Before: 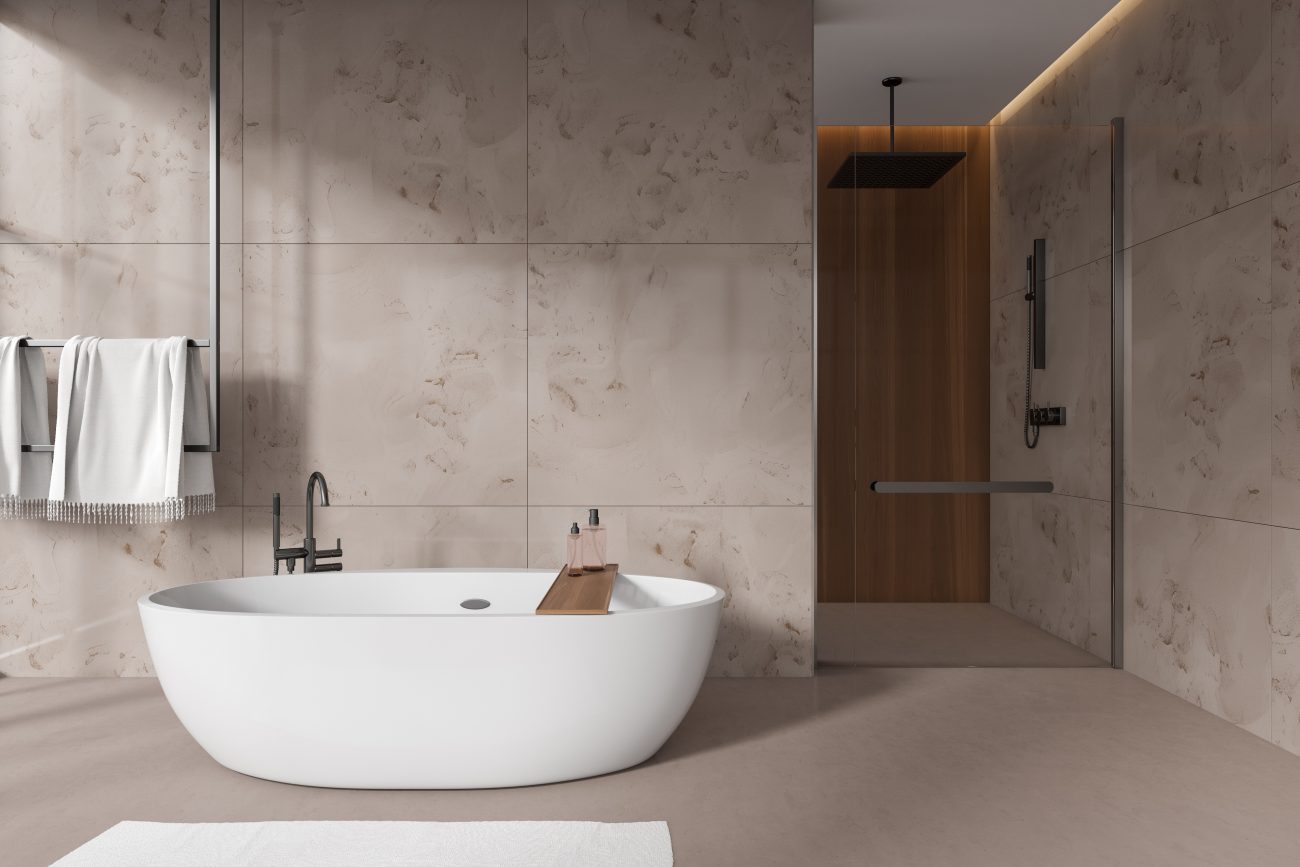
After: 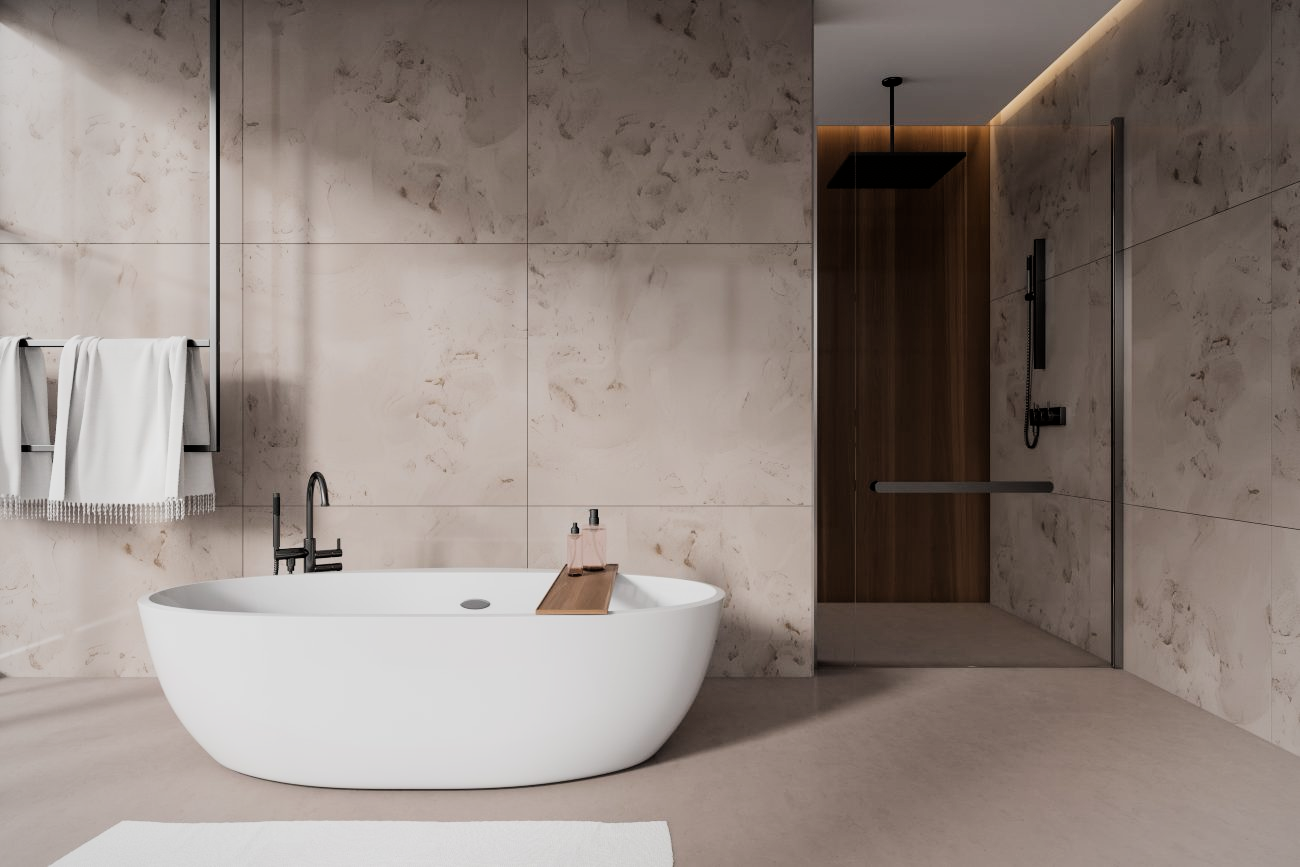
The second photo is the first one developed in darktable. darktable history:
exposure: exposure 0.132 EV, compensate exposure bias true, compensate highlight preservation false
vignetting: fall-off radius 61.17%, brightness -0.172
filmic rgb: black relative exposure -7.49 EV, white relative exposure 5 EV, hardness 3.35, contrast 1.298
